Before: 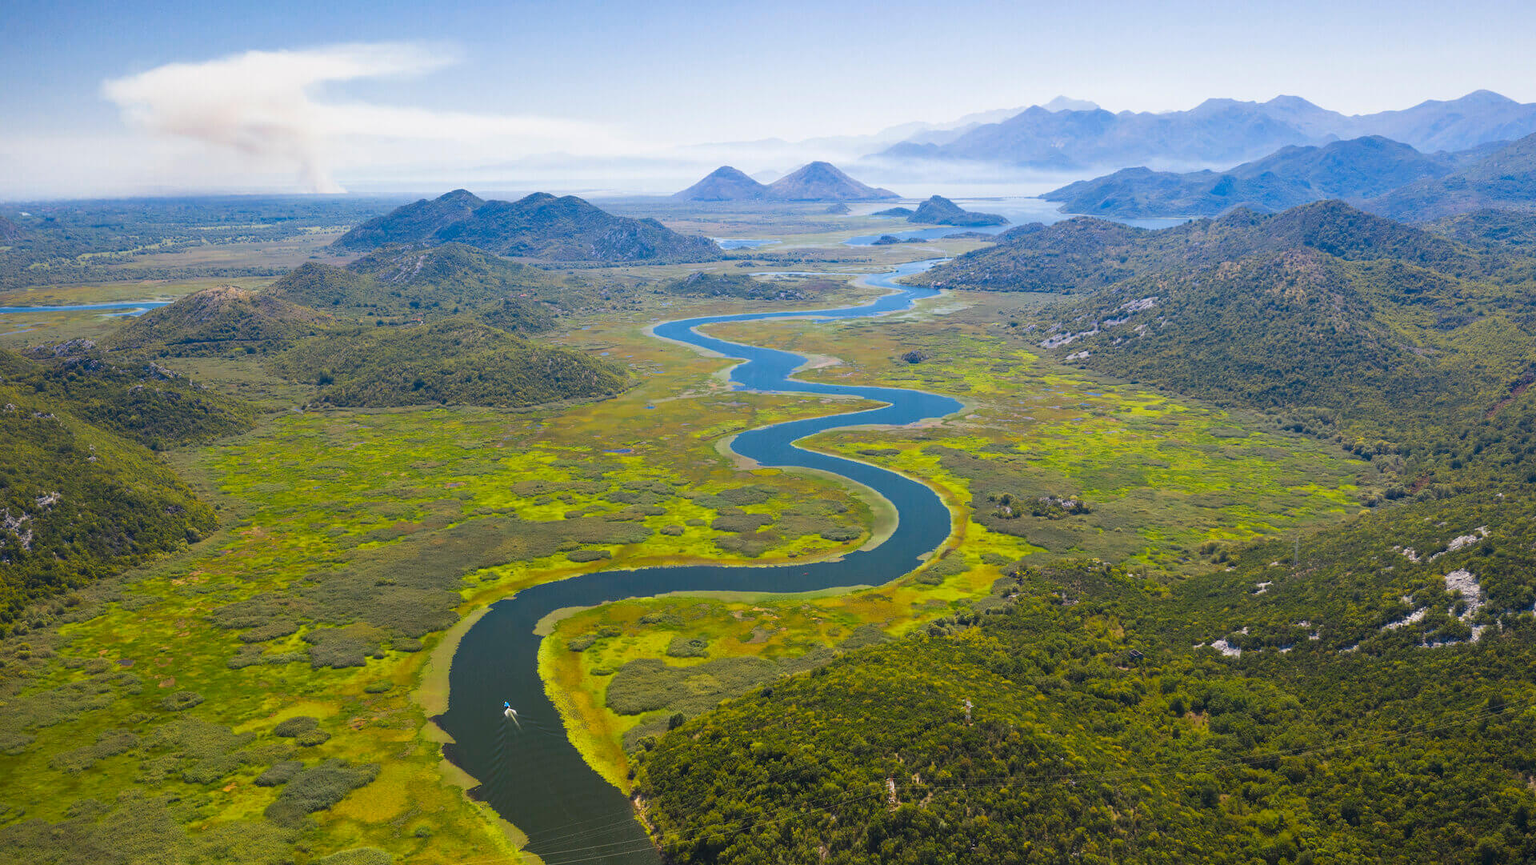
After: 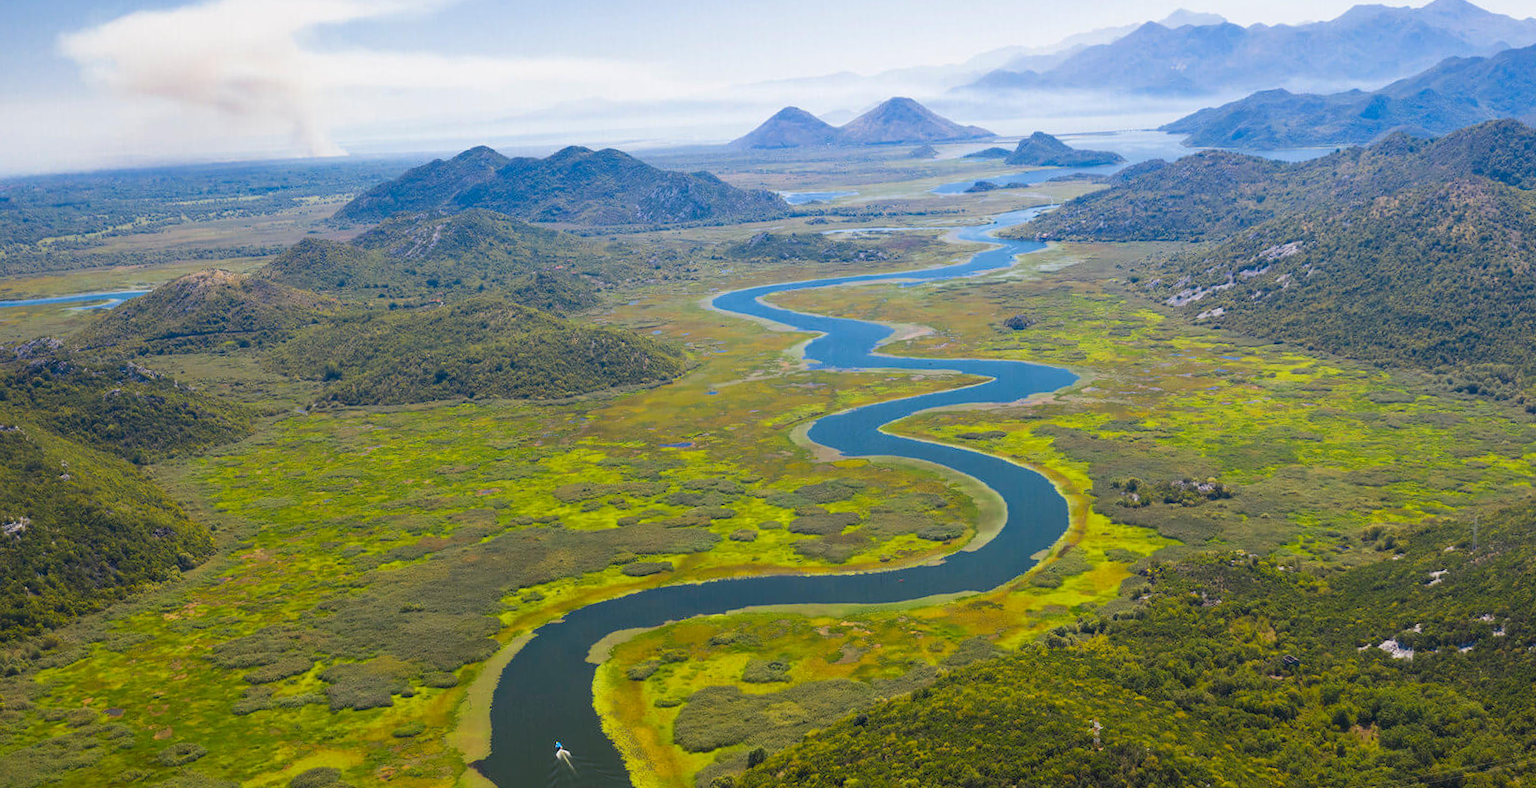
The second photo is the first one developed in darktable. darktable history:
rotate and perspective: rotation -2.12°, lens shift (vertical) 0.009, lens shift (horizontal) -0.008, automatic cropping original format, crop left 0.036, crop right 0.964, crop top 0.05, crop bottom 0.959
crop: top 7.49%, right 9.717%, bottom 11.943%
